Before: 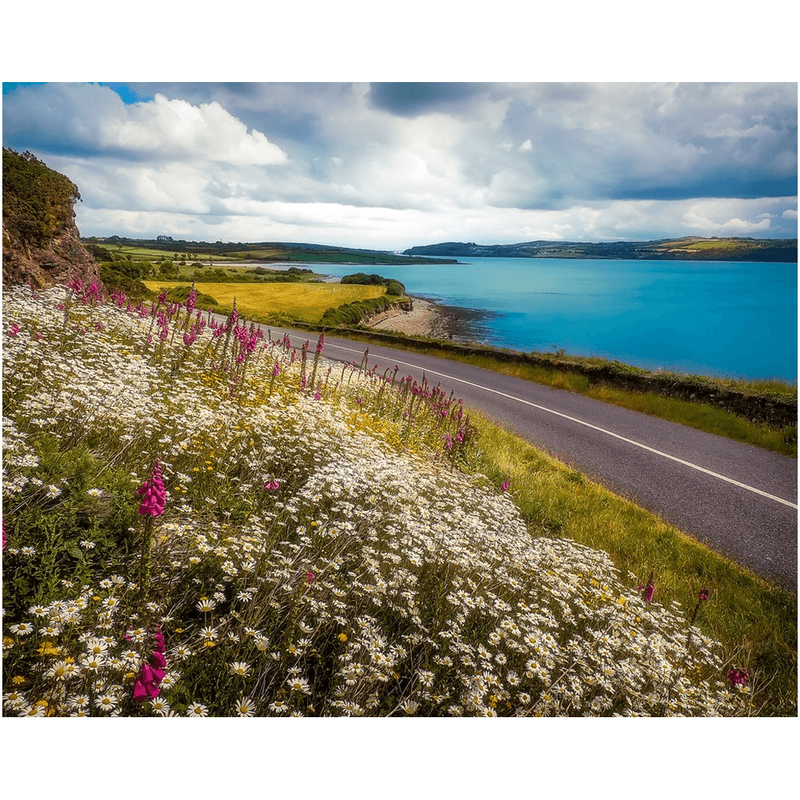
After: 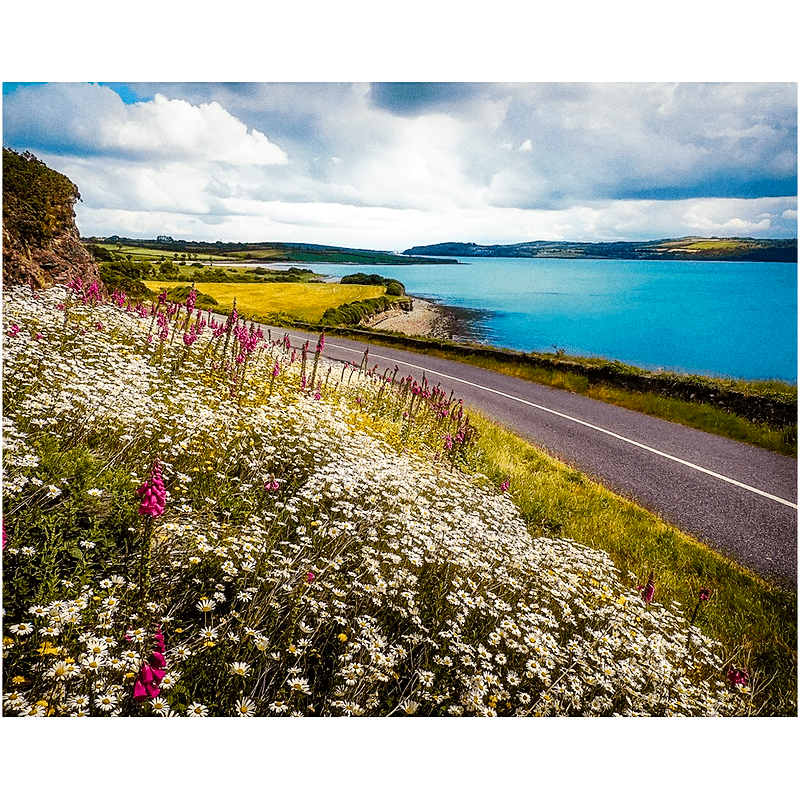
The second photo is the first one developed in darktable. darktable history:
sharpen: on, module defaults
grain: coarseness 0.09 ISO
tone curve: curves: ch0 [(0, 0) (0.003, 0.004) (0.011, 0.006) (0.025, 0.011) (0.044, 0.017) (0.069, 0.029) (0.1, 0.047) (0.136, 0.07) (0.177, 0.121) (0.224, 0.182) (0.277, 0.257) (0.335, 0.342) (0.399, 0.432) (0.468, 0.526) (0.543, 0.621) (0.623, 0.711) (0.709, 0.792) (0.801, 0.87) (0.898, 0.951) (1, 1)], preserve colors none
